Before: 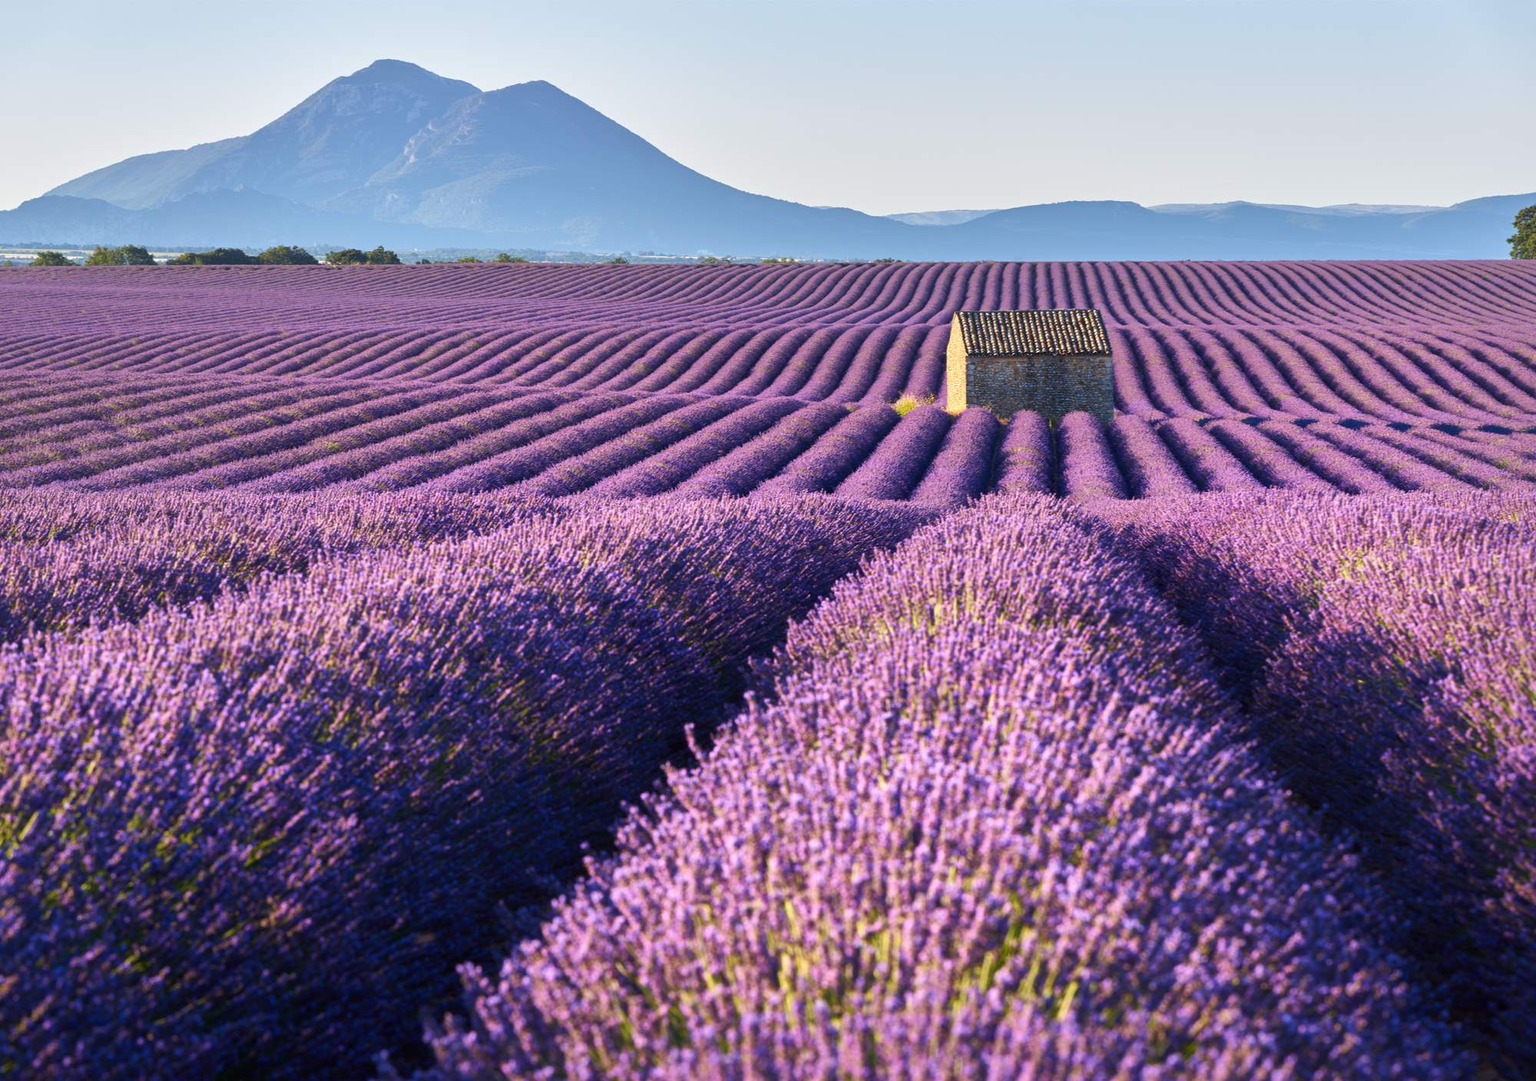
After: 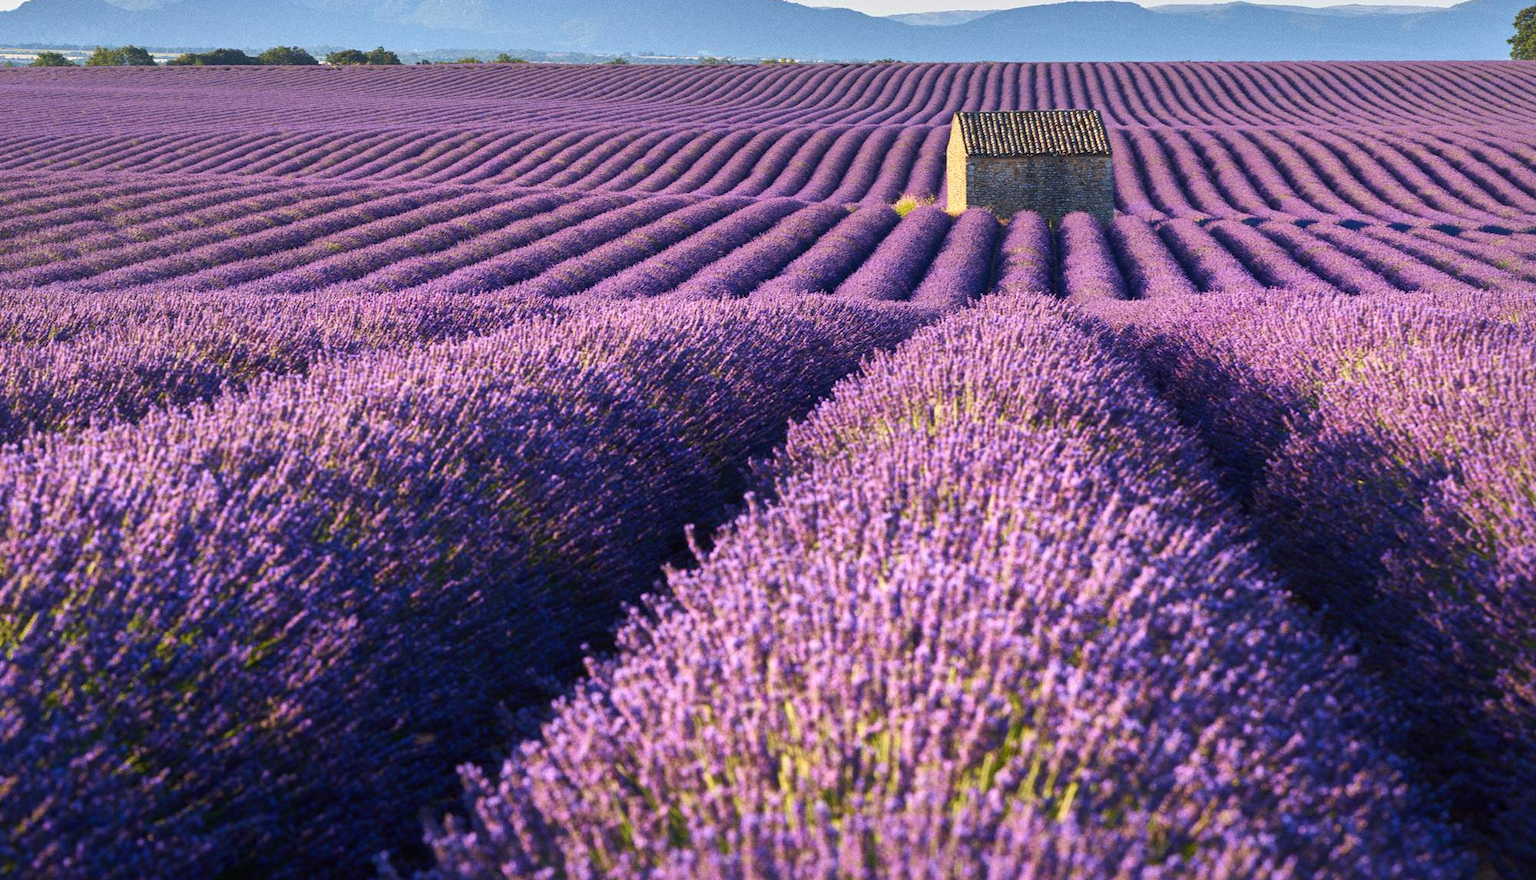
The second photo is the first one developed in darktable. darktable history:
crop and rotate: top 18.507%
grain: on, module defaults
